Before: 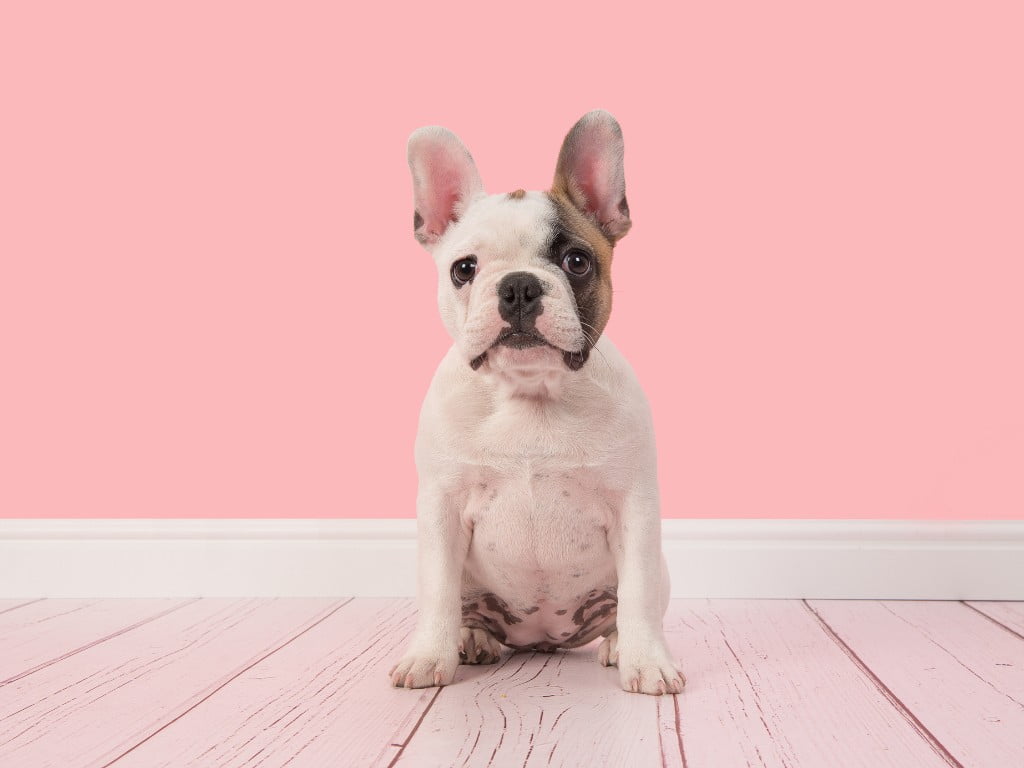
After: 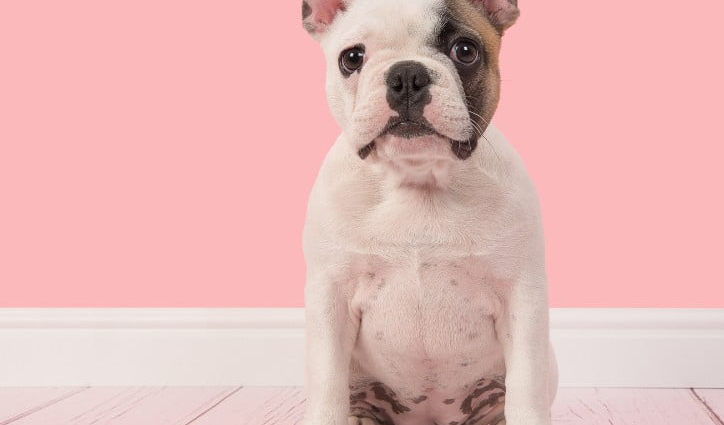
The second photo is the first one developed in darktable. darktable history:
crop: left 10.963%, top 27.54%, right 18.248%, bottom 17.023%
